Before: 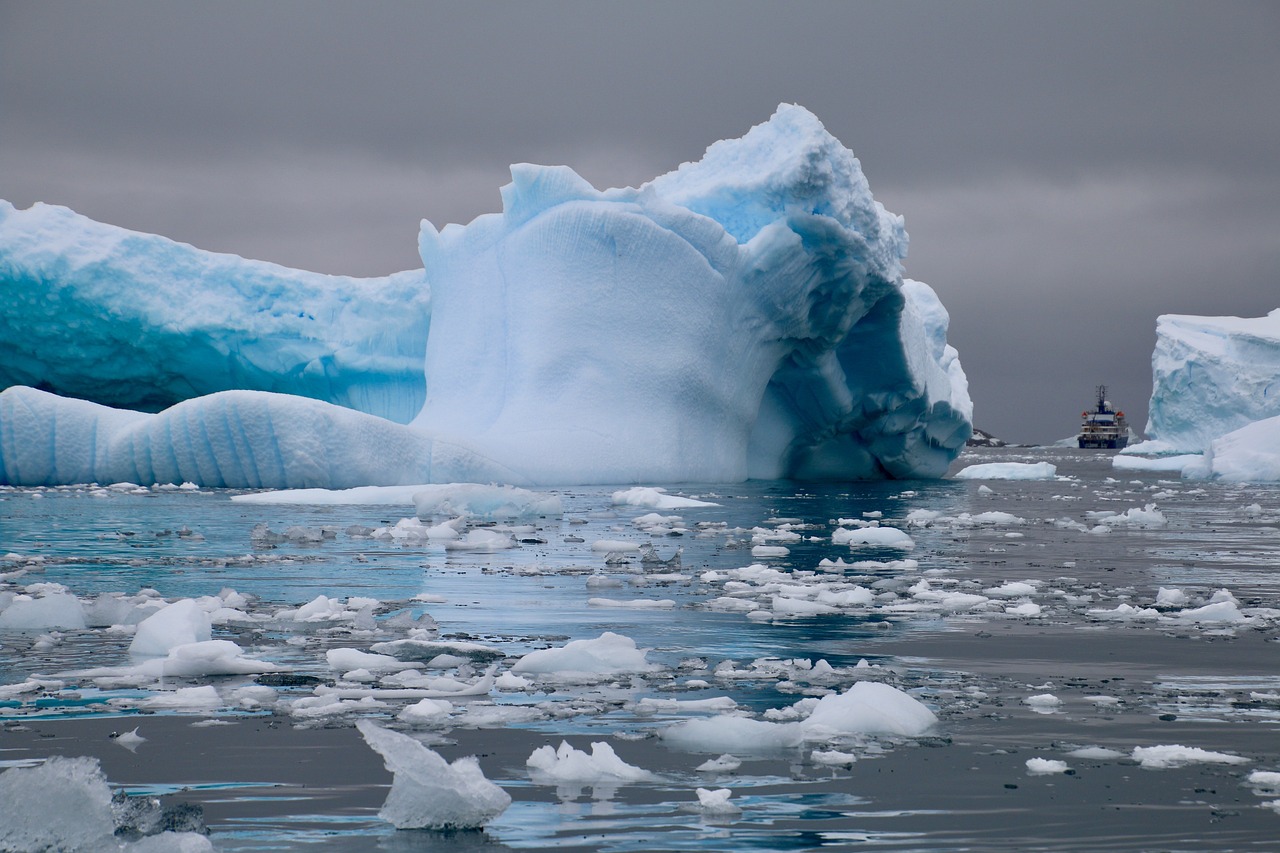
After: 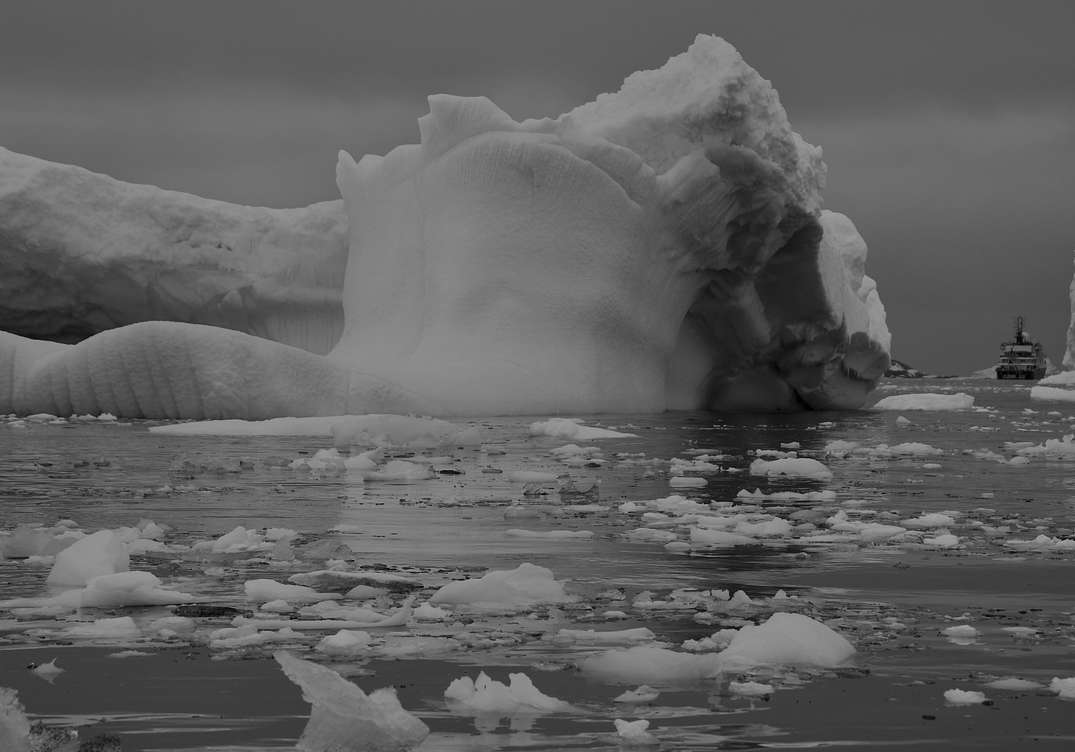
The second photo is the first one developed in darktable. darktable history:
crop: left 6.446%, top 8.188%, right 9.538%, bottom 3.548%
monochrome: a 79.32, b 81.83, size 1.1
